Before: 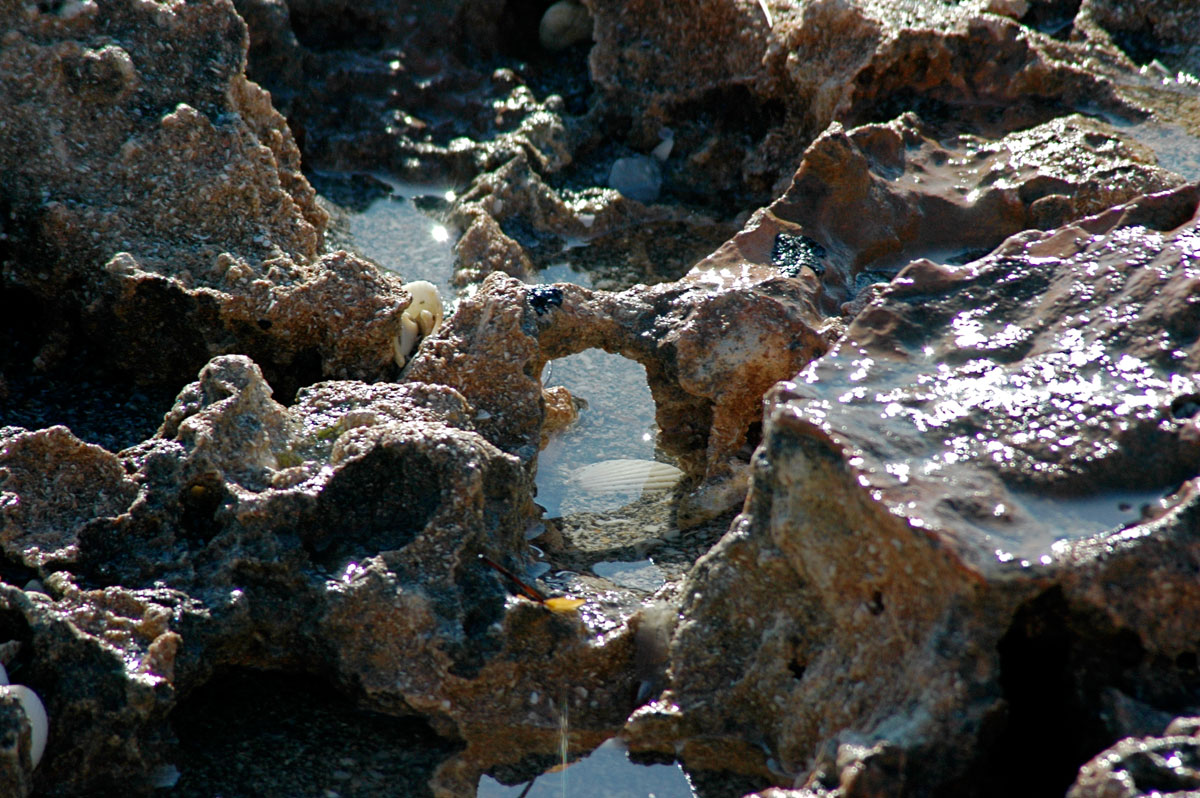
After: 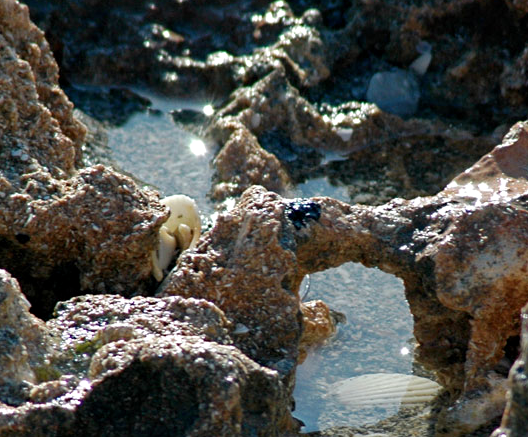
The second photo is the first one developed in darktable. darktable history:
crop: left 20.248%, top 10.86%, right 35.675%, bottom 34.321%
contrast equalizer: octaves 7, y [[0.6 ×6], [0.55 ×6], [0 ×6], [0 ×6], [0 ×6]], mix 0.15
